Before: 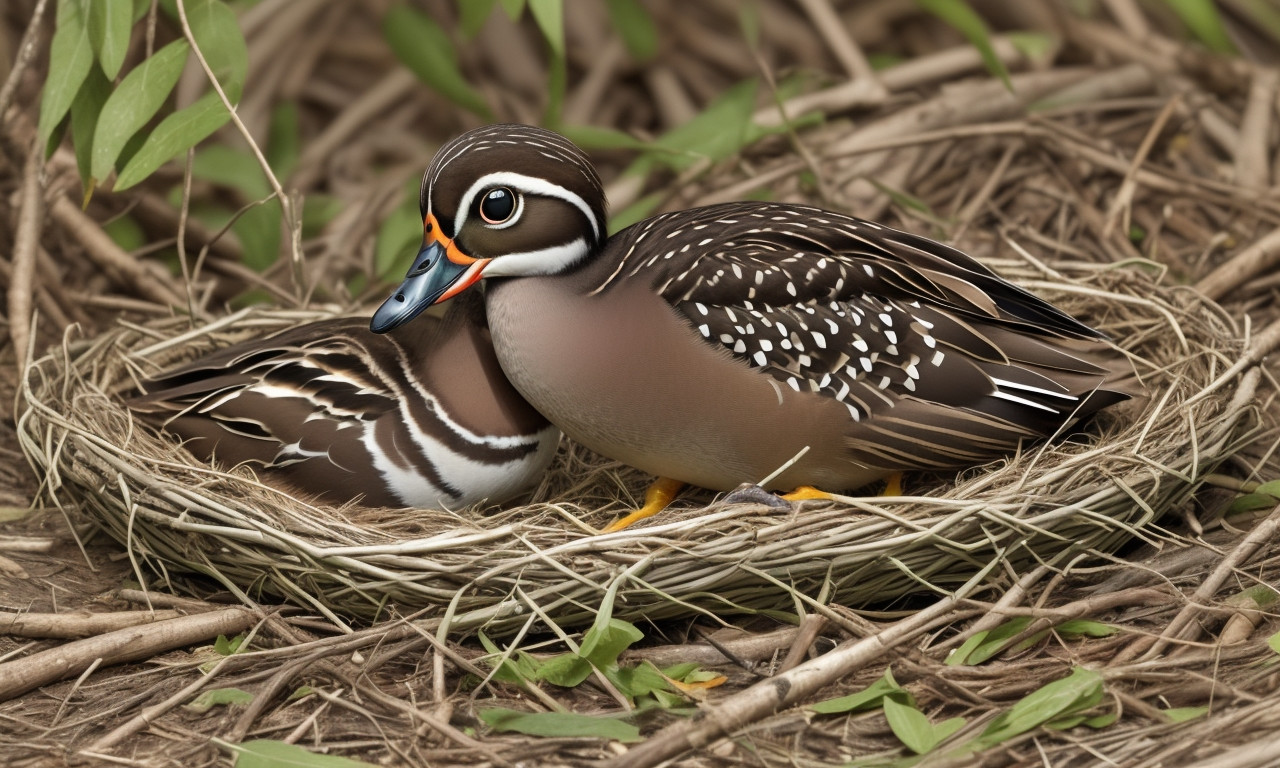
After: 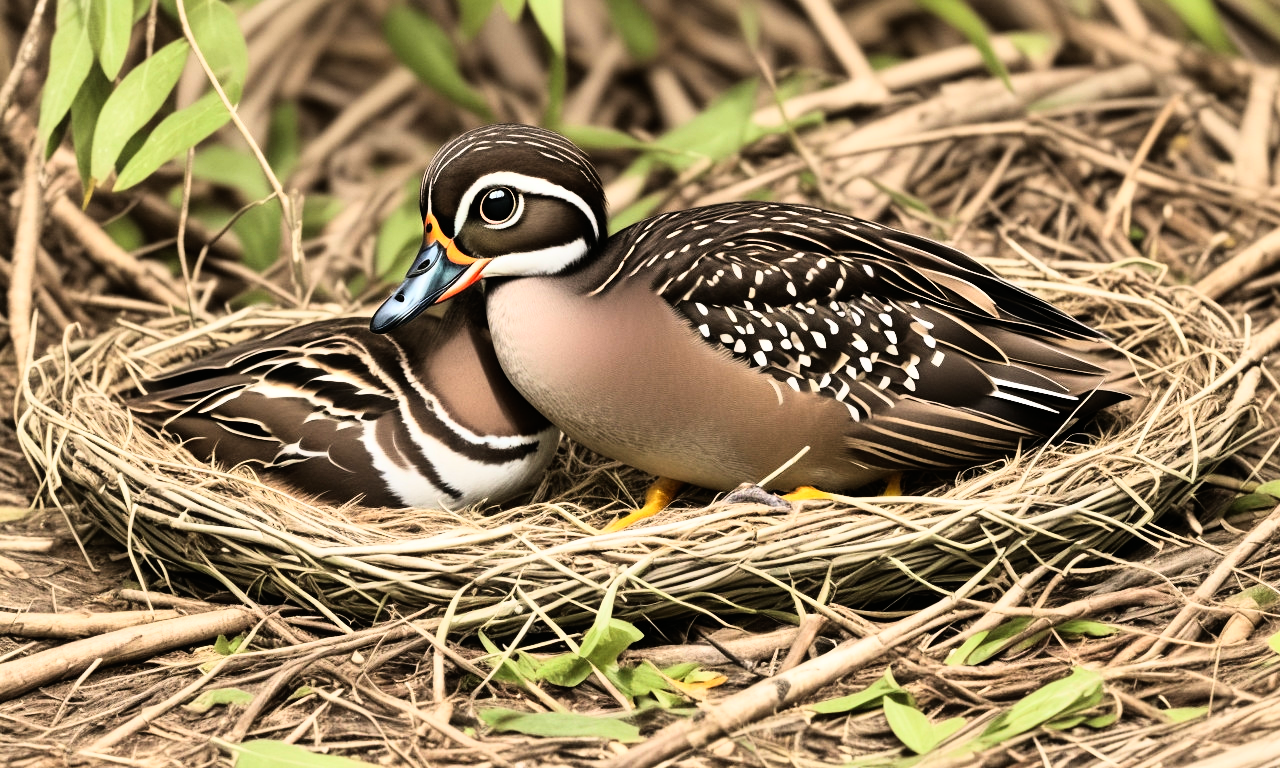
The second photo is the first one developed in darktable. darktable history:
color balance: mode lift, gamma, gain (sRGB), lift [1, 0.99, 1.01, 0.992], gamma [1, 1.037, 0.974, 0.963]
rgb curve: curves: ch0 [(0, 0) (0.21, 0.15) (0.24, 0.21) (0.5, 0.75) (0.75, 0.96) (0.89, 0.99) (1, 1)]; ch1 [(0, 0.02) (0.21, 0.13) (0.25, 0.2) (0.5, 0.67) (0.75, 0.9) (0.89, 0.97) (1, 1)]; ch2 [(0, 0.02) (0.21, 0.13) (0.25, 0.2) (0.5, 0.67) (0.75, 0.9) (0.89, 0.97) (1, 1)], compensate middle gray true
contrast equalizer: y [[0.5, 0.5, 0.468, 0.5, 0.5, 0.5], [0.5 ×6], [0.5 ×6], [0 ×6], [0 ×6]]
